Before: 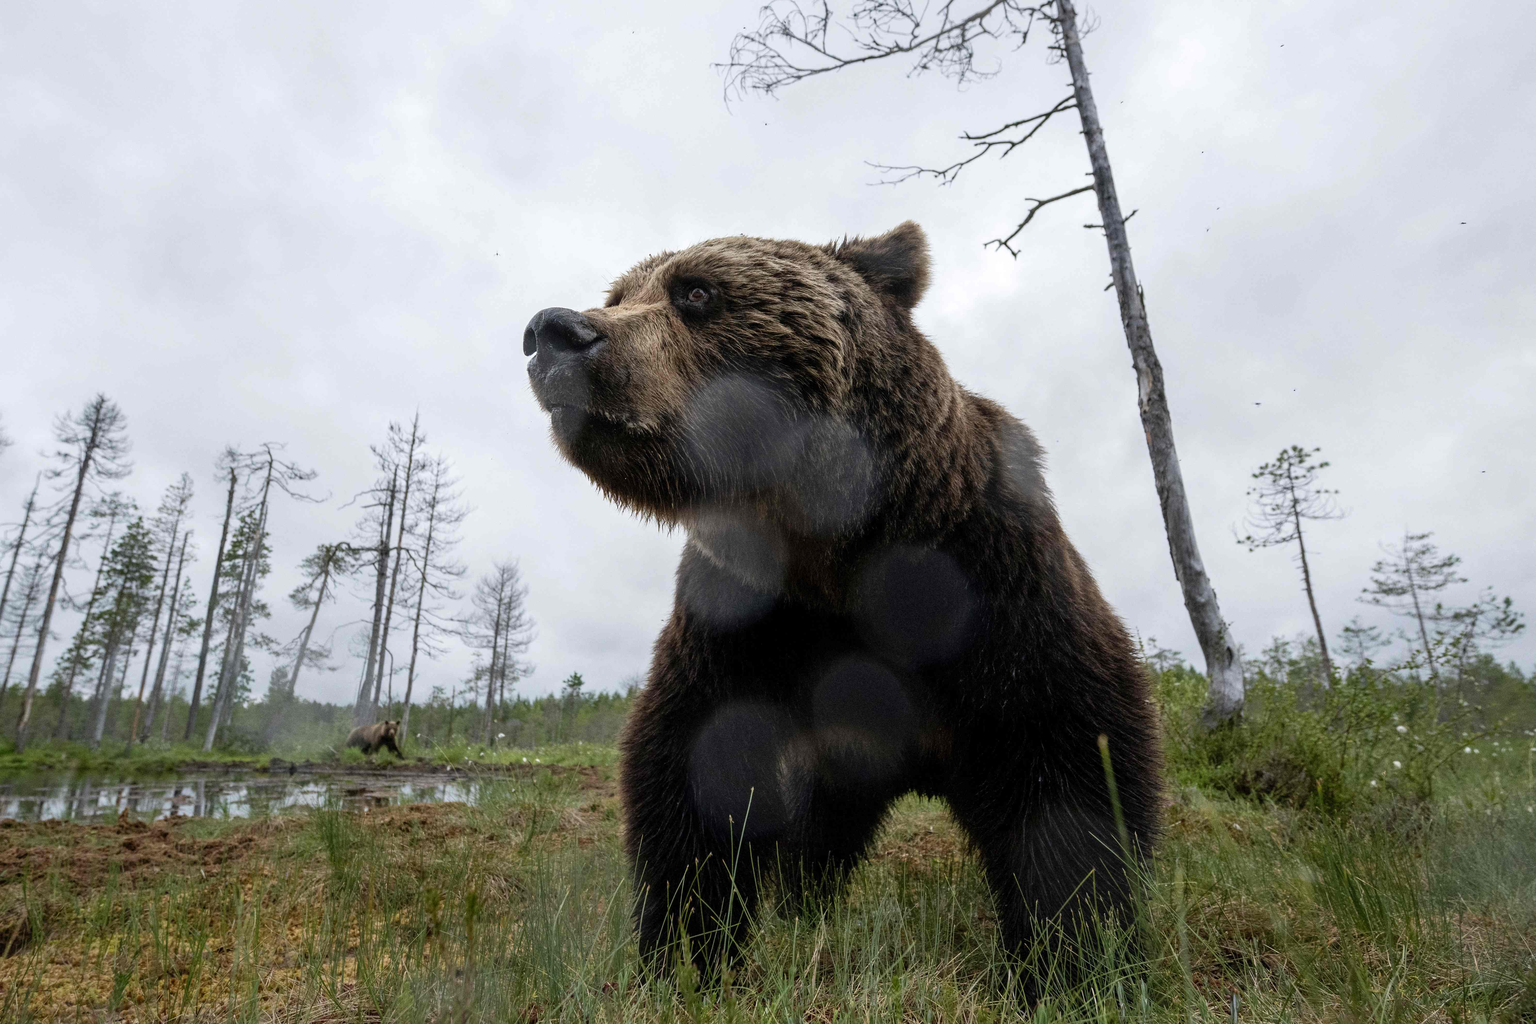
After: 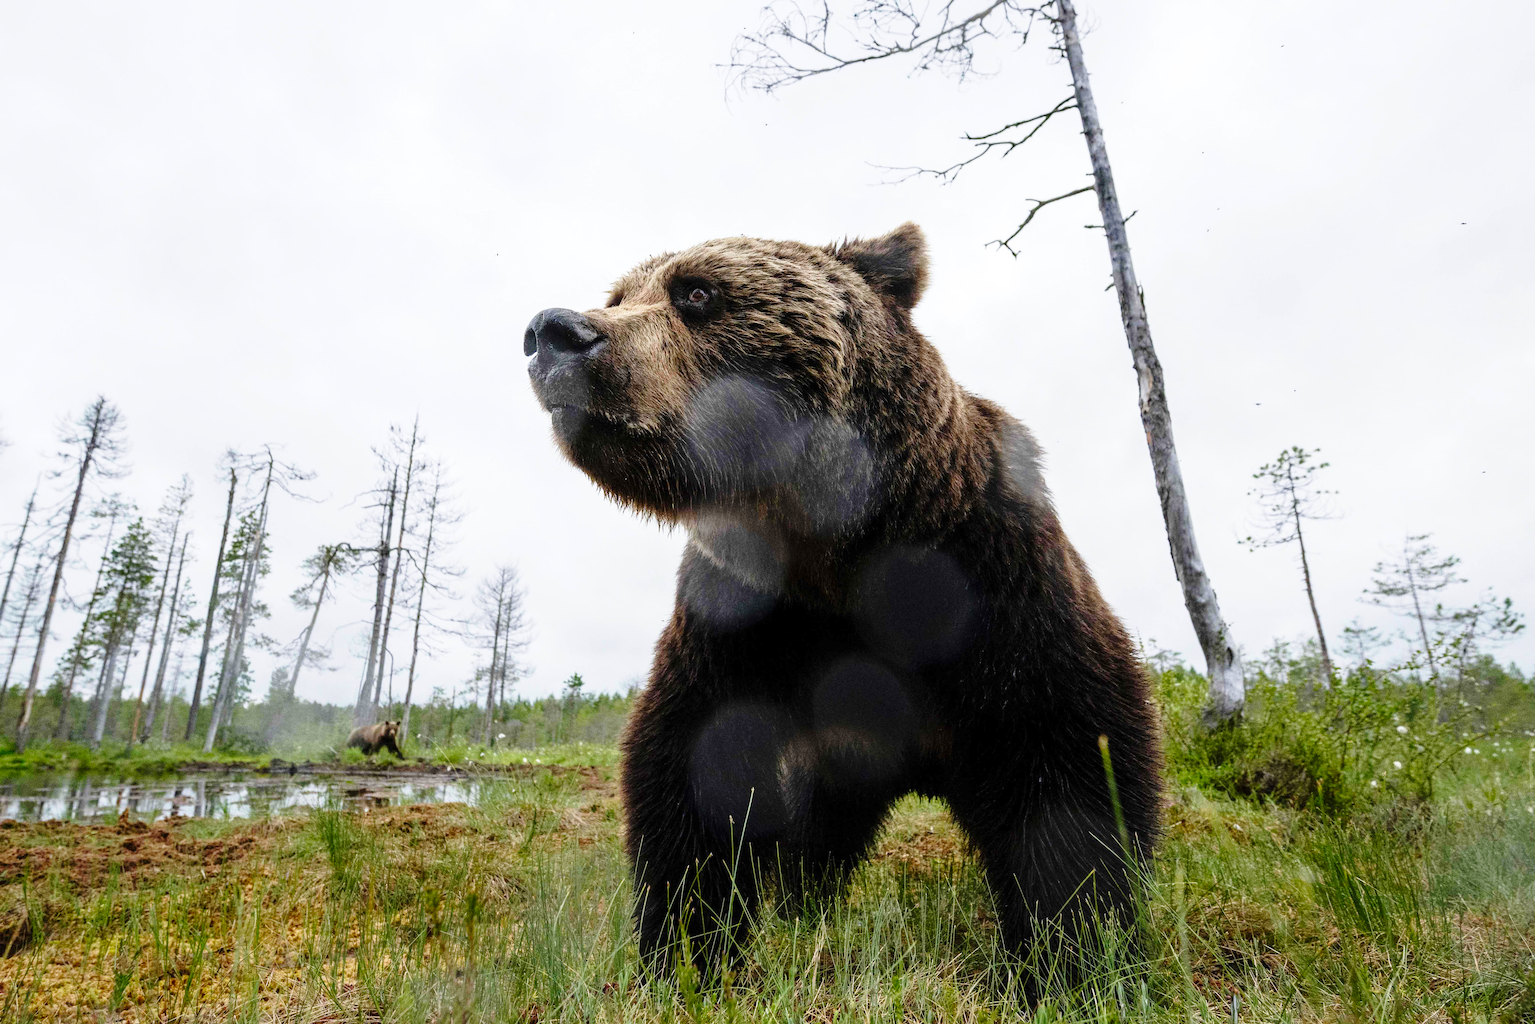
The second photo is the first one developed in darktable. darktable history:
contrast brightness saturation: saturation 0.18
base curve: curves: ch0 [(0, 0) (0.028, 0.03) (0.121, 0.232) (0.46, 0.748) (0.859, 0.968) (1, 1)], preserve colors none
color correction: saturation 0.99
